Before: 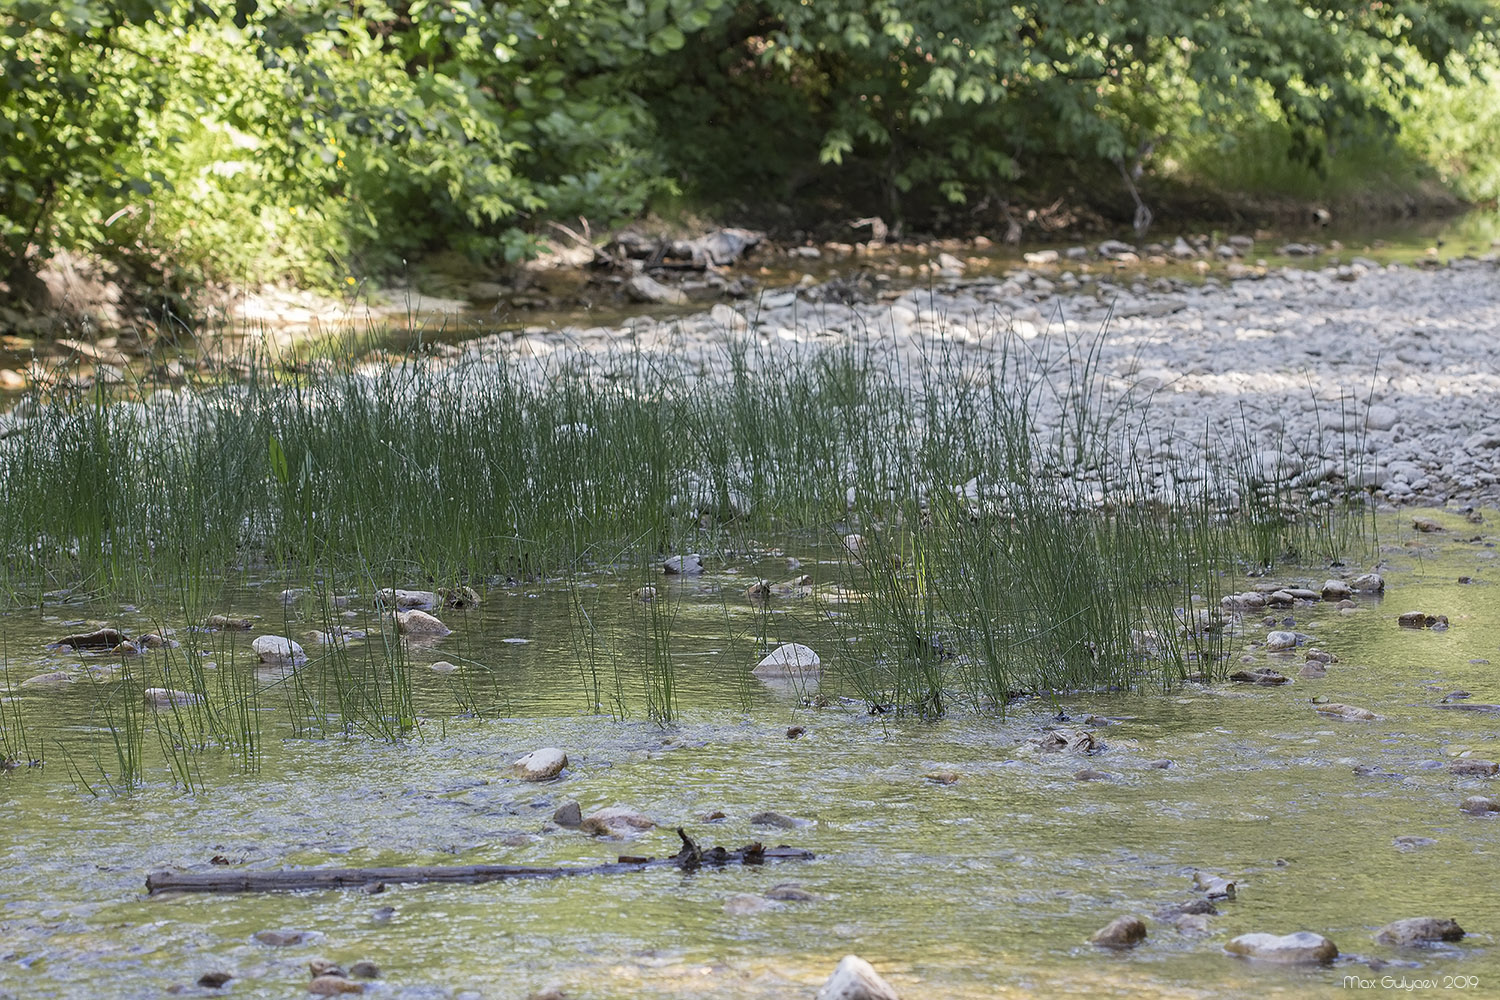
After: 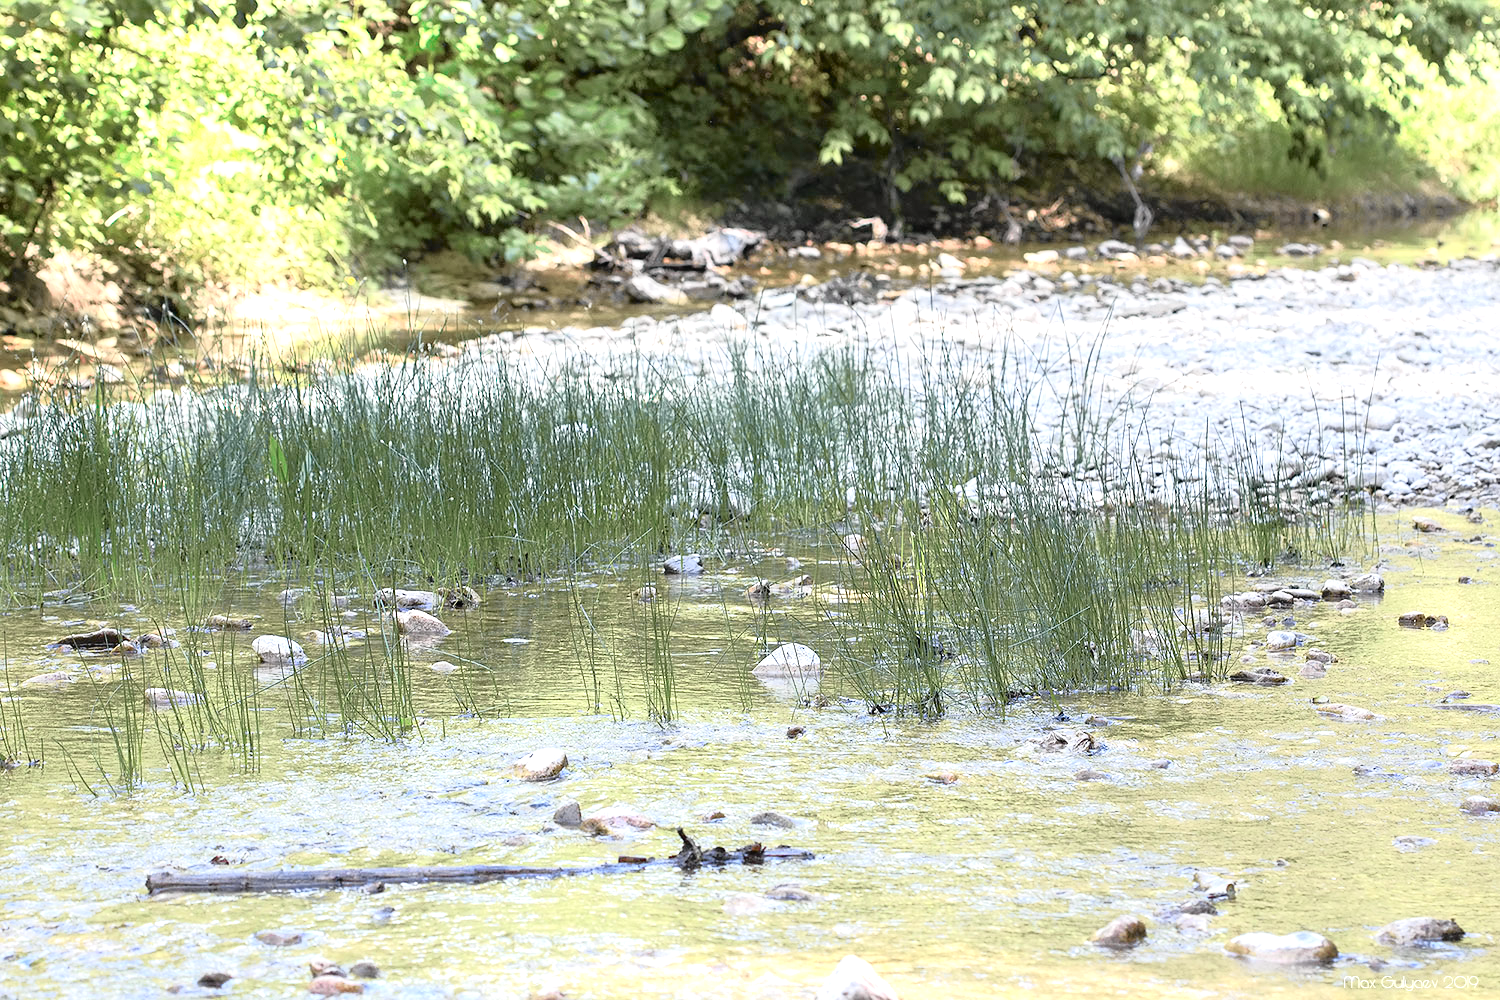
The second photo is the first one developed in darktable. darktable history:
exposure: black level correction 0, exposure 1.2 EV, compensate highlight preservation false
tone curve: curves: ch0 [(0, 0.009) (0.105, 0.08) (0.195, 0.18) (0.283, 0.316) (0.384, 0.434) (0.485, 0.531) (0.638, 0.69) (0.81, 0.872) (1, 0.977)]; ch1 [(0, 0) (0.161, 0.092) (0.35, 0.33) (0.379, 0.401) (0.456, 0.469) (0.502, 0.5) (0.525, 0.514) (0.586, 0.604) (0.642, 0.645) (0.858, 0.817) (1, 0.942)]; ch2 [(0, 0) (0.371, 0.362) (0.437, 0.437) (0.48, 0.49) (0.53, 0.515) (0.56, 0.571) (0.622, 0.606) (0.881, 0.795) (1, 0.929)], color space Lab, independent channels, preserve colors none
